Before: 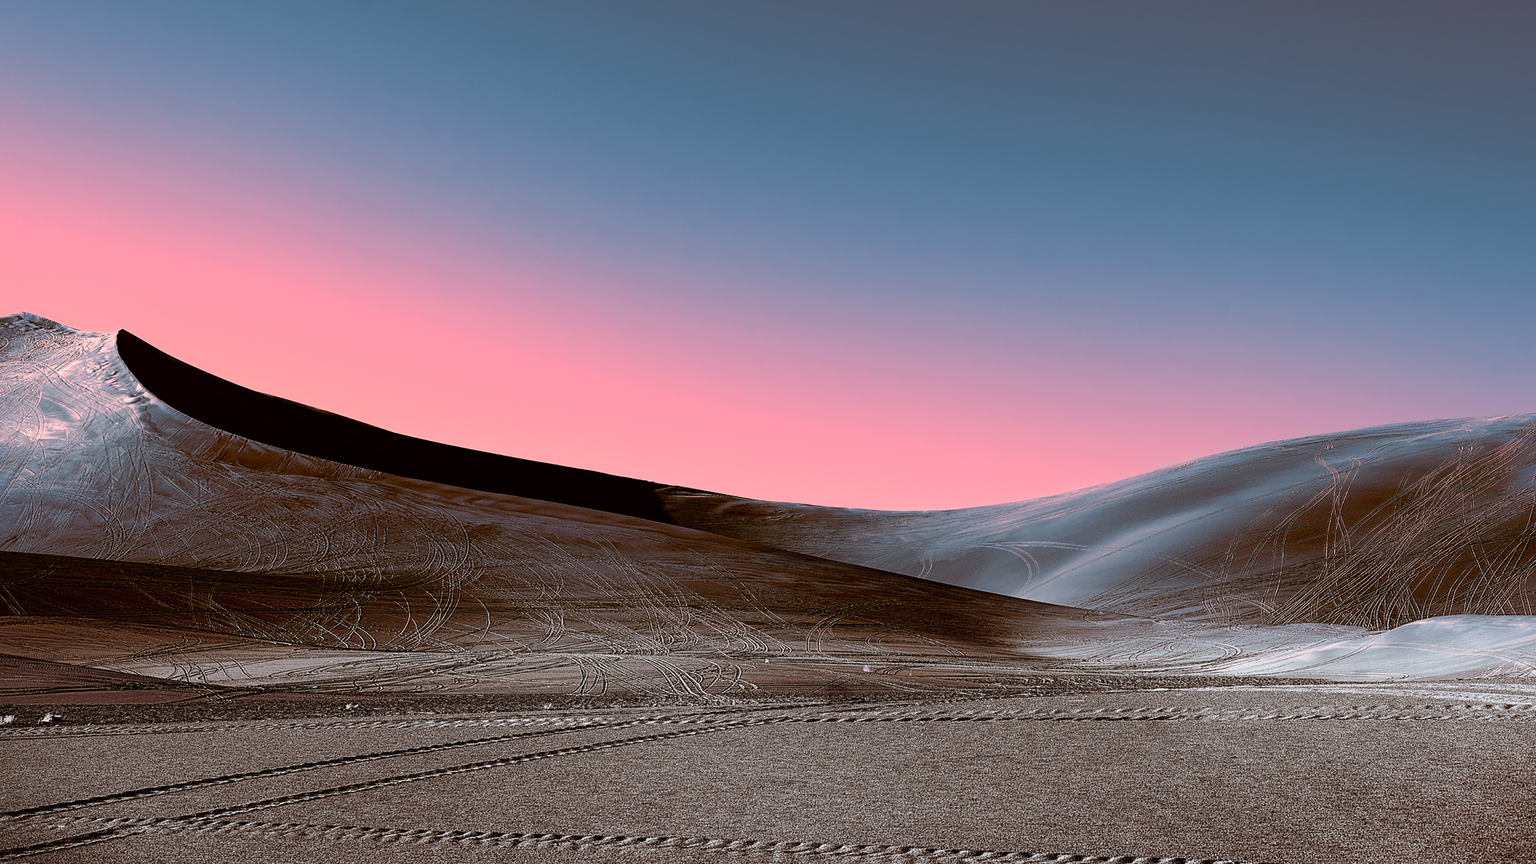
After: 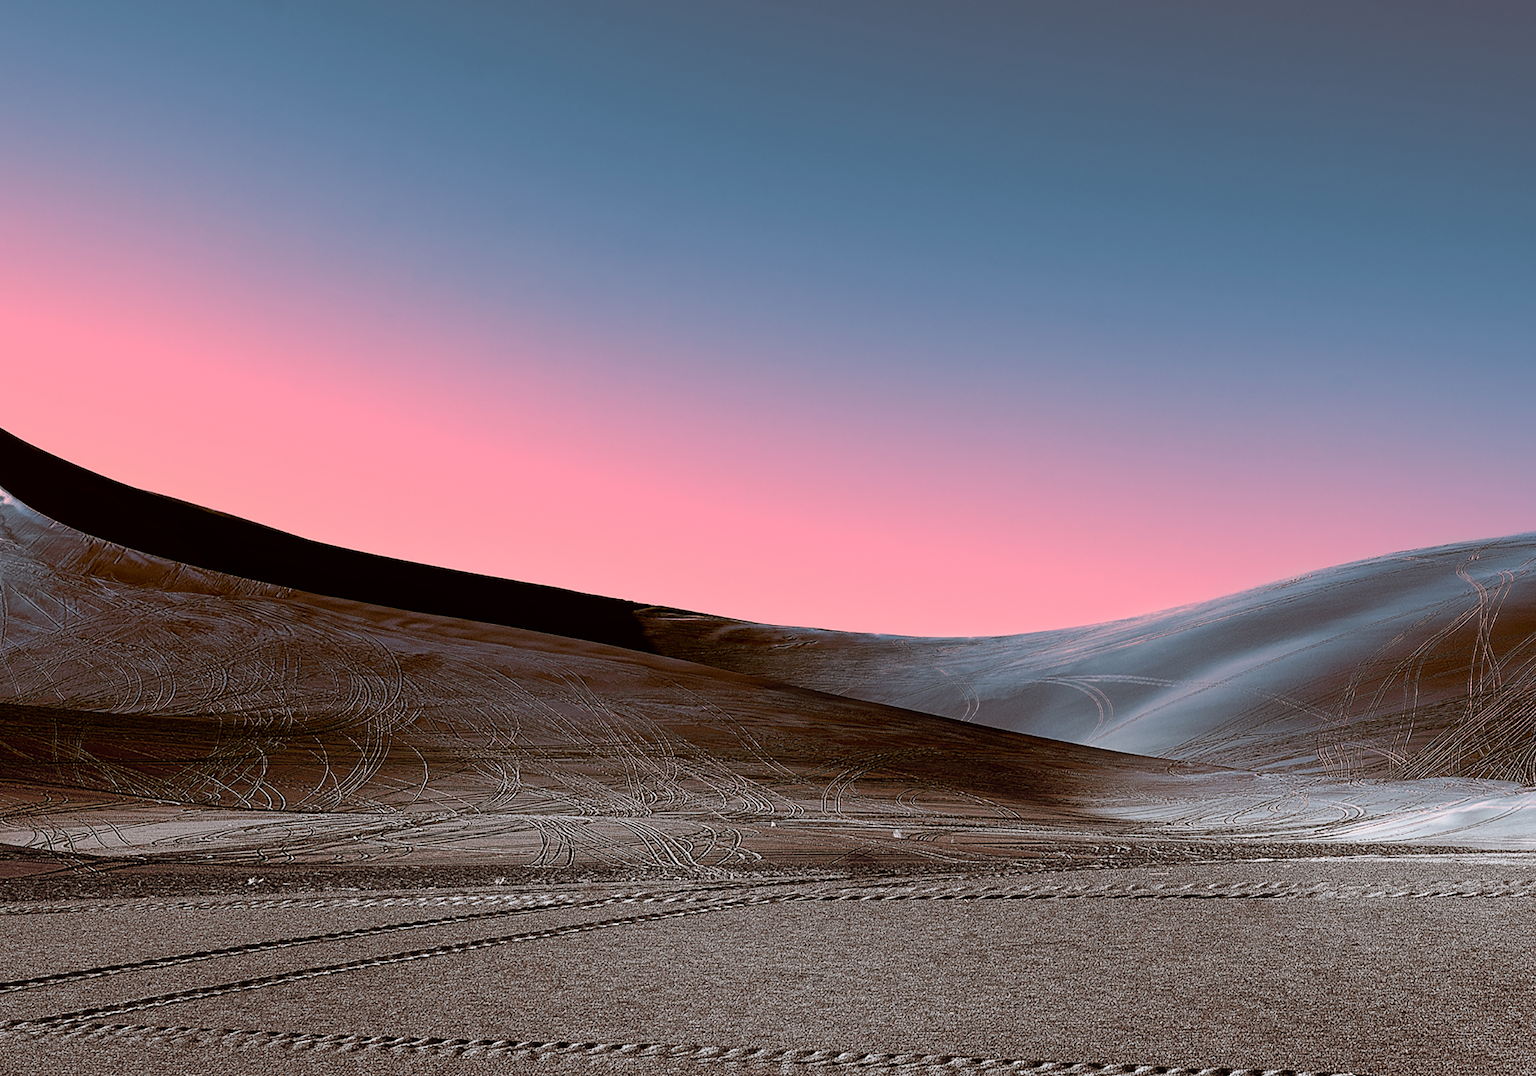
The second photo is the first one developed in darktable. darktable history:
crop and rotate: left 9.578%, right 10.217%
